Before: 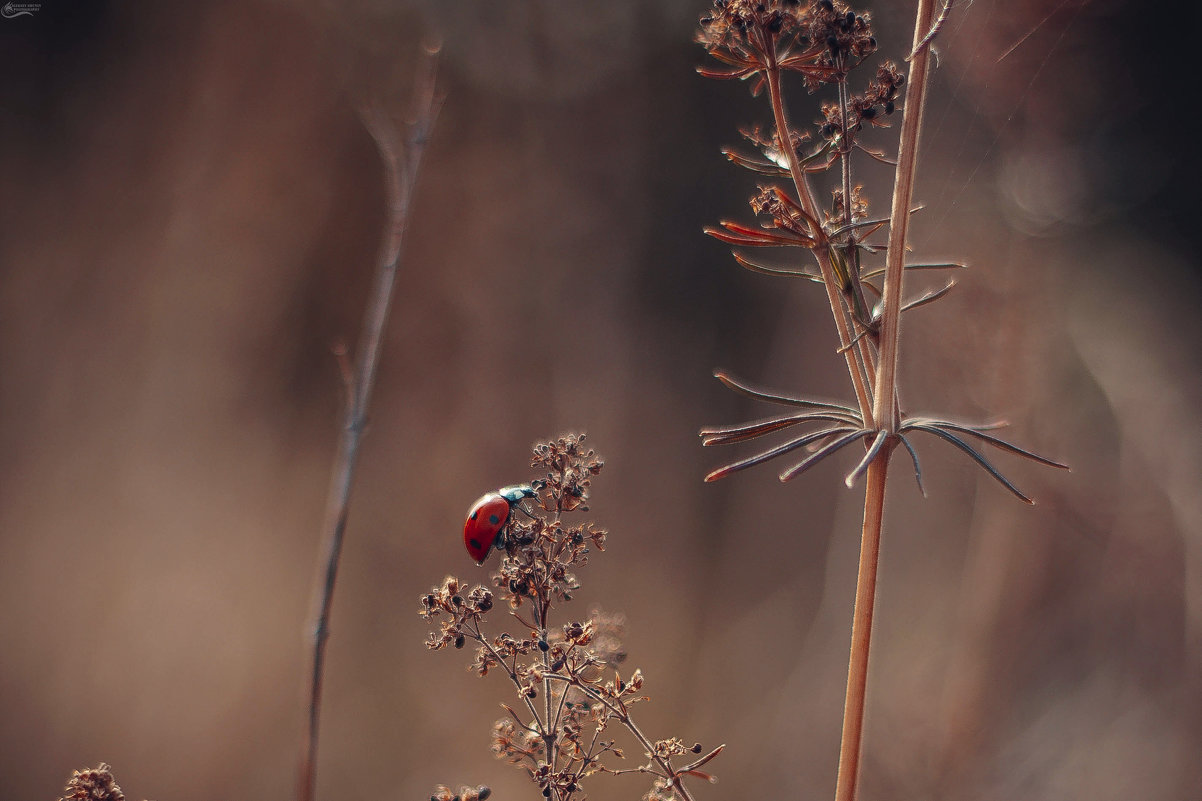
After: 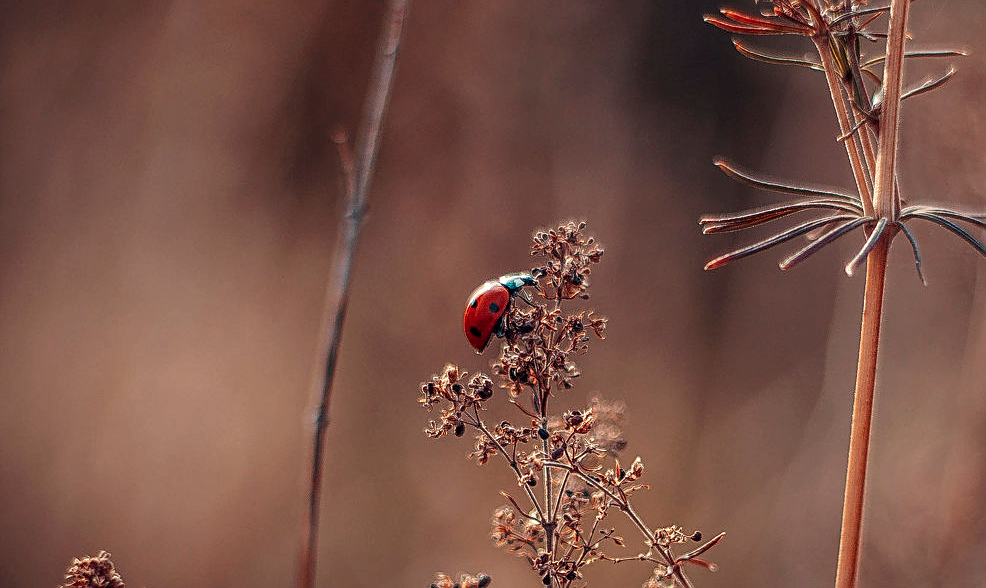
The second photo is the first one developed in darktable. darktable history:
crop: top 26.531%, right 17.959%
sharpen: on, module defaults
local contrast: highlights 55%, shadows 52%, detail 130%, midtone range 0.452
